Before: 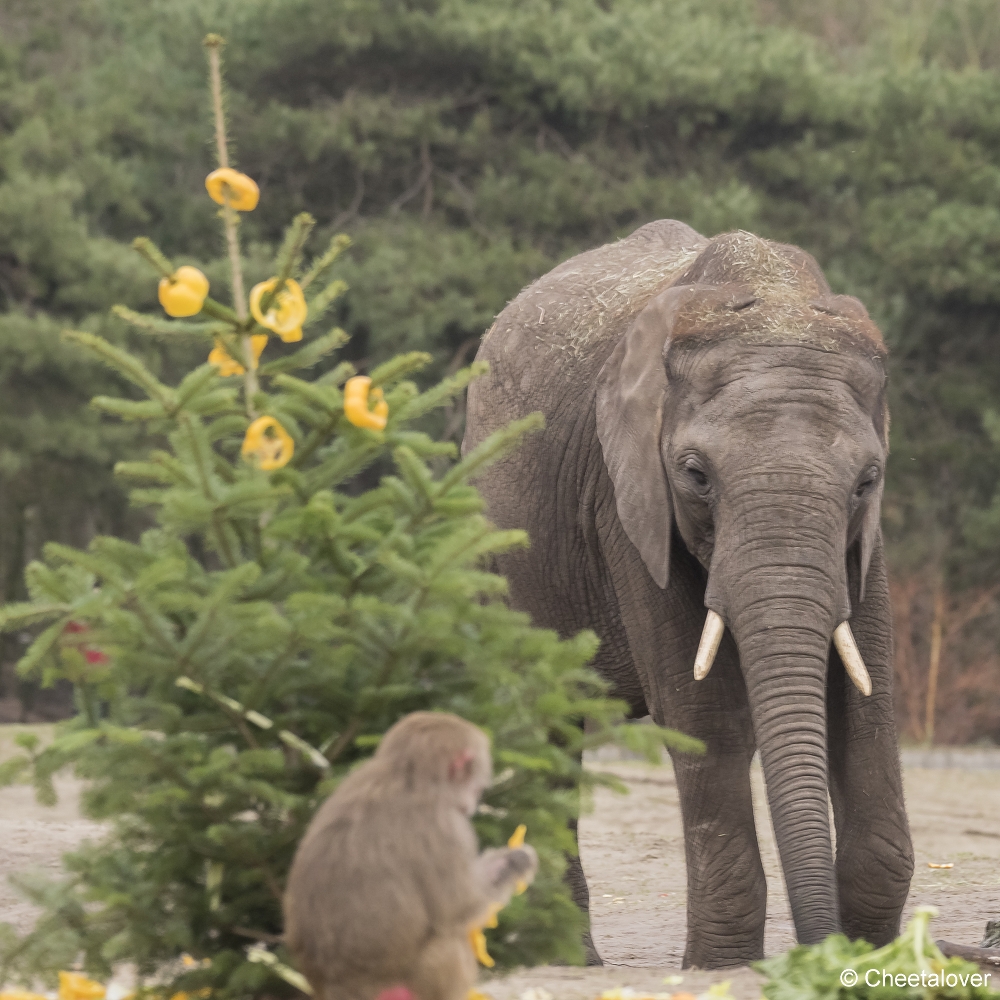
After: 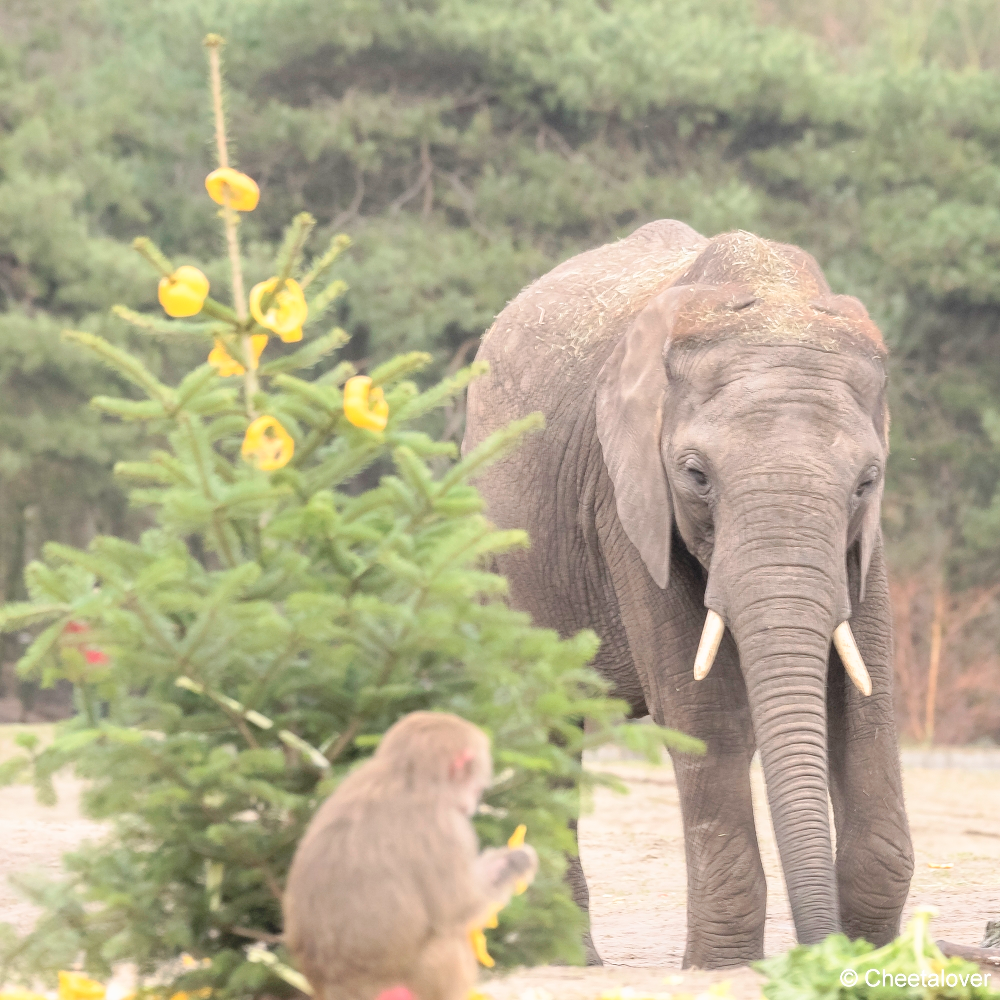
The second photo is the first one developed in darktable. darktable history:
tone curve: curves: ch0 [(0, 0) (0.003, 0.025) (0.011, 0.025) (0.025, 0.029) (0.044, 0.035) (0.069, 0.053) (0.1, 0.083) (0.136, 0.118) (0.177, 0.163) (0.224, 0.22) (0.277, 0.295) (0.335, 0.371) (0.399, 0.444) (0.468, 0.524) (0.543, 0.618) (0.623, 0.702) (0.709, 0.79) (0.801, 0.89) (0.898, 0.973) (1, 1)], preserve colors none
contrast brightness saturation: brightness 0.274
